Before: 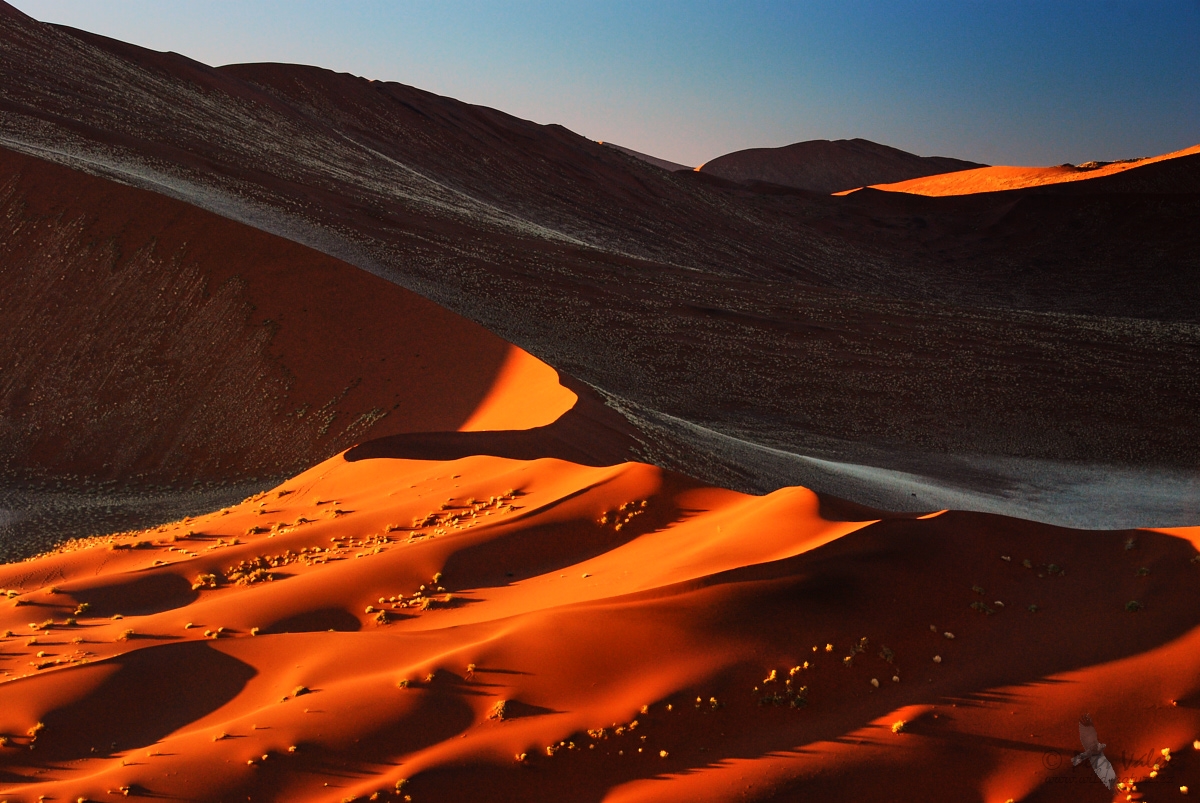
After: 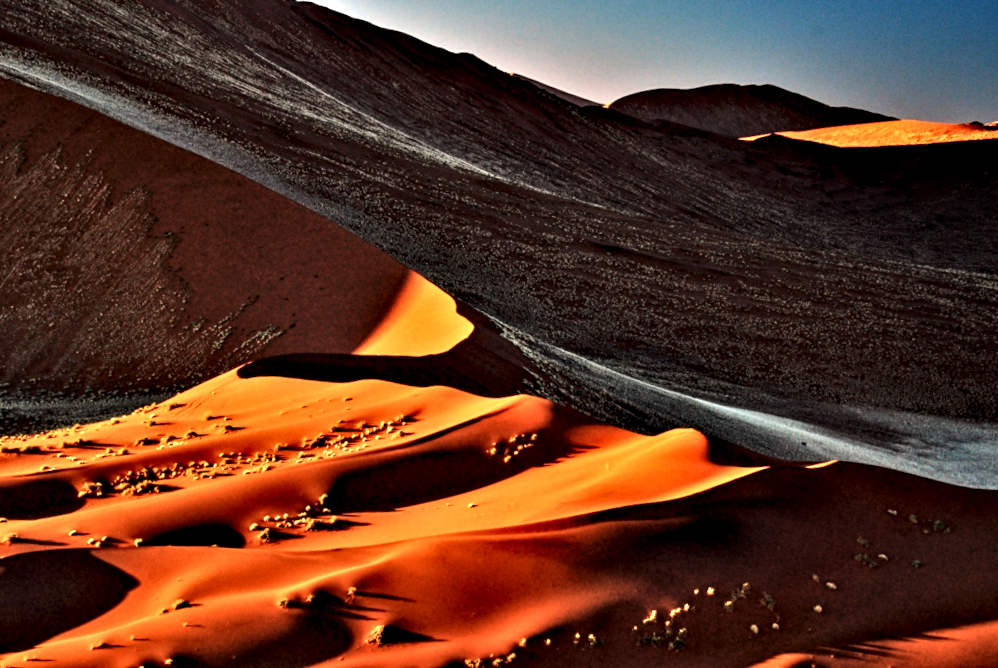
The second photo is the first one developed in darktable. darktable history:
crop and rotate: angle -3.27°, left 5.211%, top 5.211%, right 4.607%, bottom 4.607%
contrast equalizer: octaves 7, y [[0.48, 0.654, 0.731, 0.706, 0.772, 0.382], [0.55 ×6], [0 ×6], [0 ×6], [0 ×6]]
local contrast: on, module defaults
